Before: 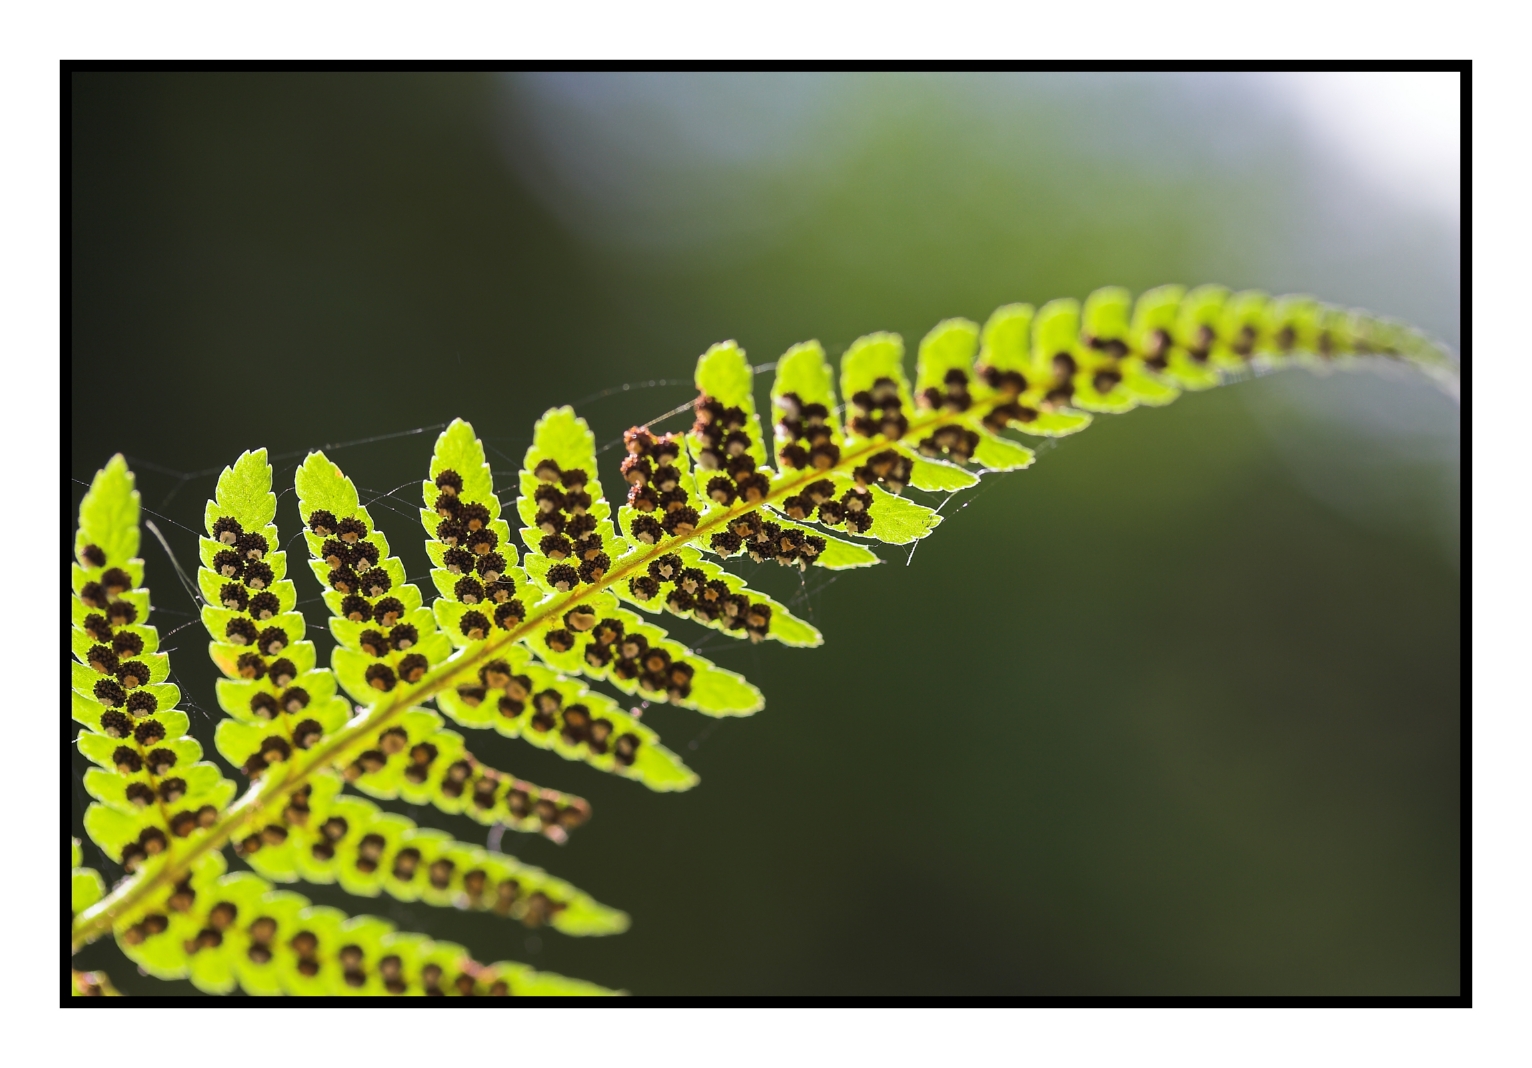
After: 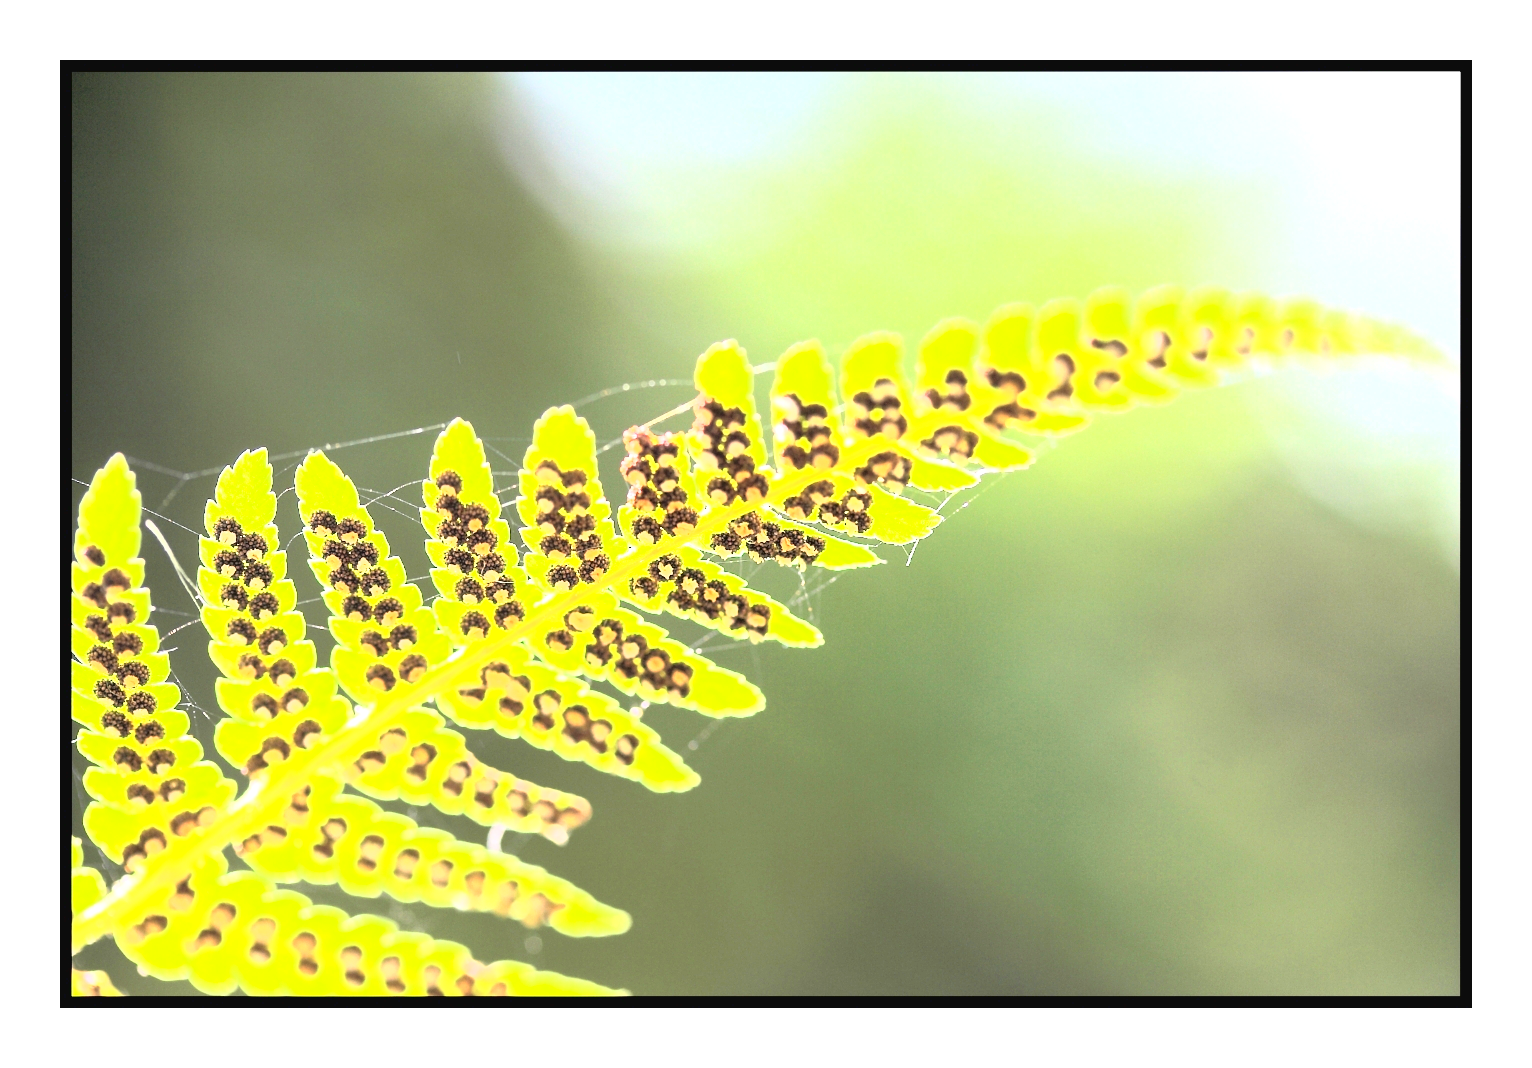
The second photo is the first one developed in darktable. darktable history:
exposure: black level correction 0, exposure 2.167 EV, compensate exposure bias true, compensate highlight preservation false
tone curve: curves: ch0 [(0, 0) (0.003, 0.033) (0.011, 0.033) (0.025, 0.036) (0.044, 0.039) (0.069, 0.04) (0.1, 0.043) (0.136, 0.052) (0.177, 0.085) (0.224, 0.14) (0.277, 0.225) (0.335, 0.333) (0.399, 0.419) (0.468, 0.51) (0.543, 0.603) (0.623, 0.713) (0.709, 0.808) (0.801, 0.901) (0.898, 0.98) (1, 1)], color space Lab, independent channels, preserve colors none
base curve: curves: ch0 [(0, 0) (0.088, 0.125) (0.176, 0.251) (0.354, 0.501) (0.613, 0.749) (1, 0.877)]
